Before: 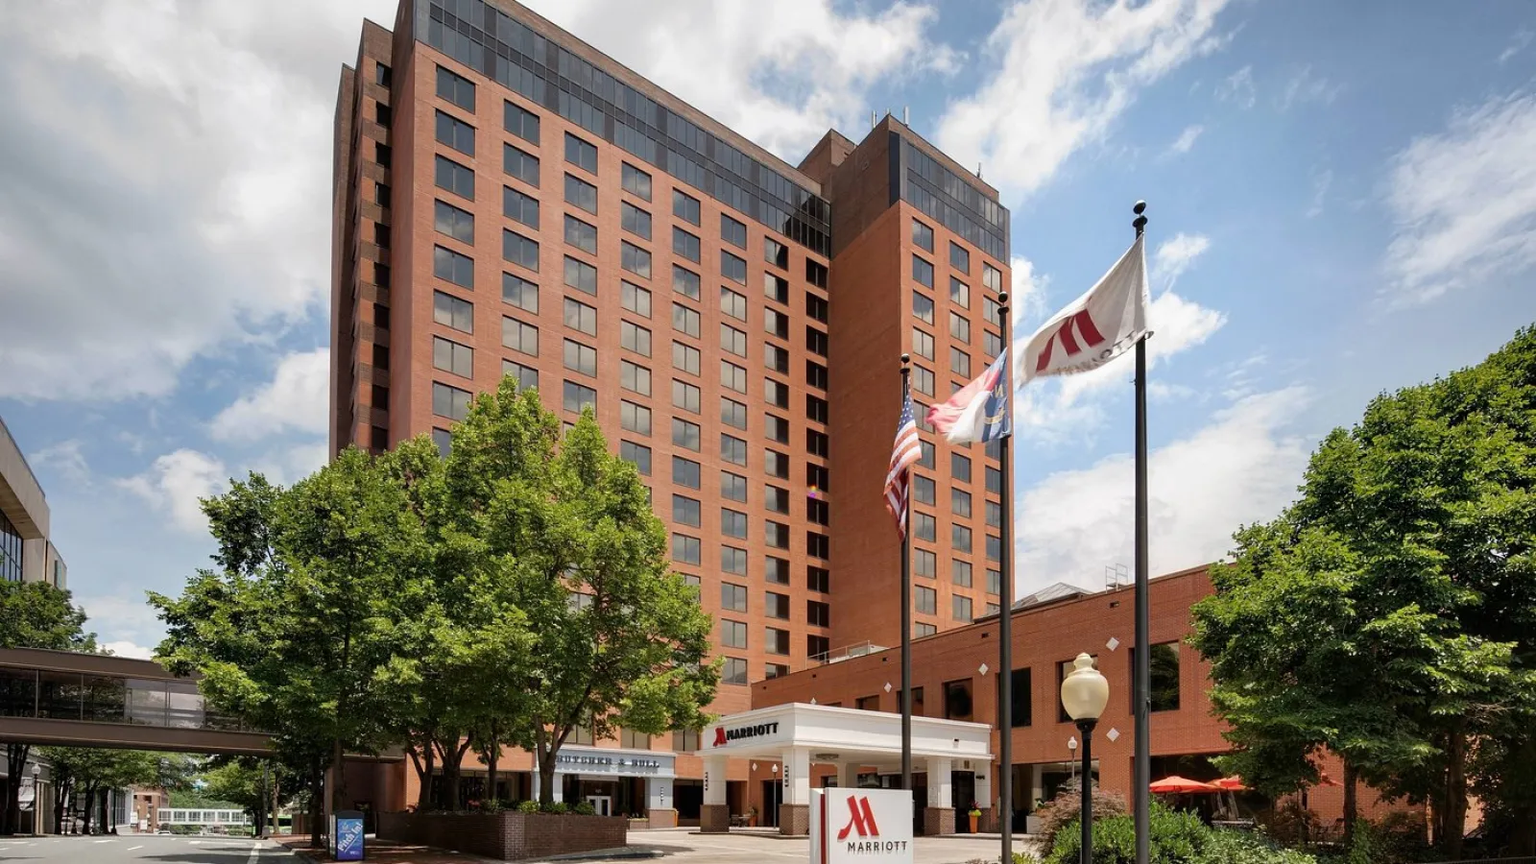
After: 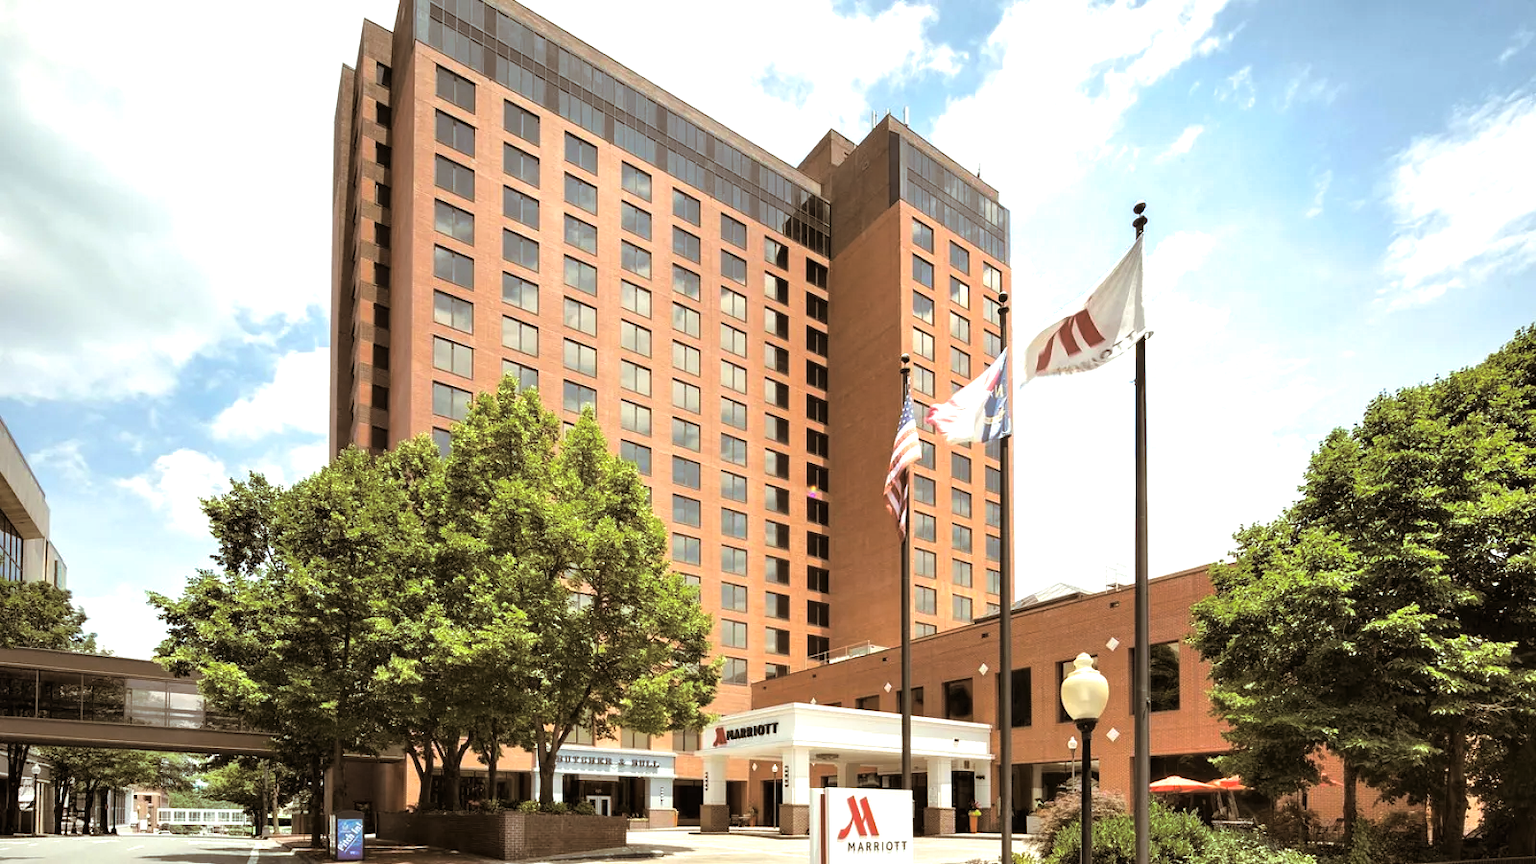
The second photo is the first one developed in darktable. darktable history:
color correction: highlights a* -4.73, highlights b* 5.06, saturation 0.97
split-toning: shadows › hue 32.4°, shadows › saturation 0.51, highlights › hue 180°, highlights › saturation 0, balance -60.17, compress 55.19%
exposure: black level correction 0, exposure 0.95 EV, compensate exposure bias true, compensate highlight preservation false
